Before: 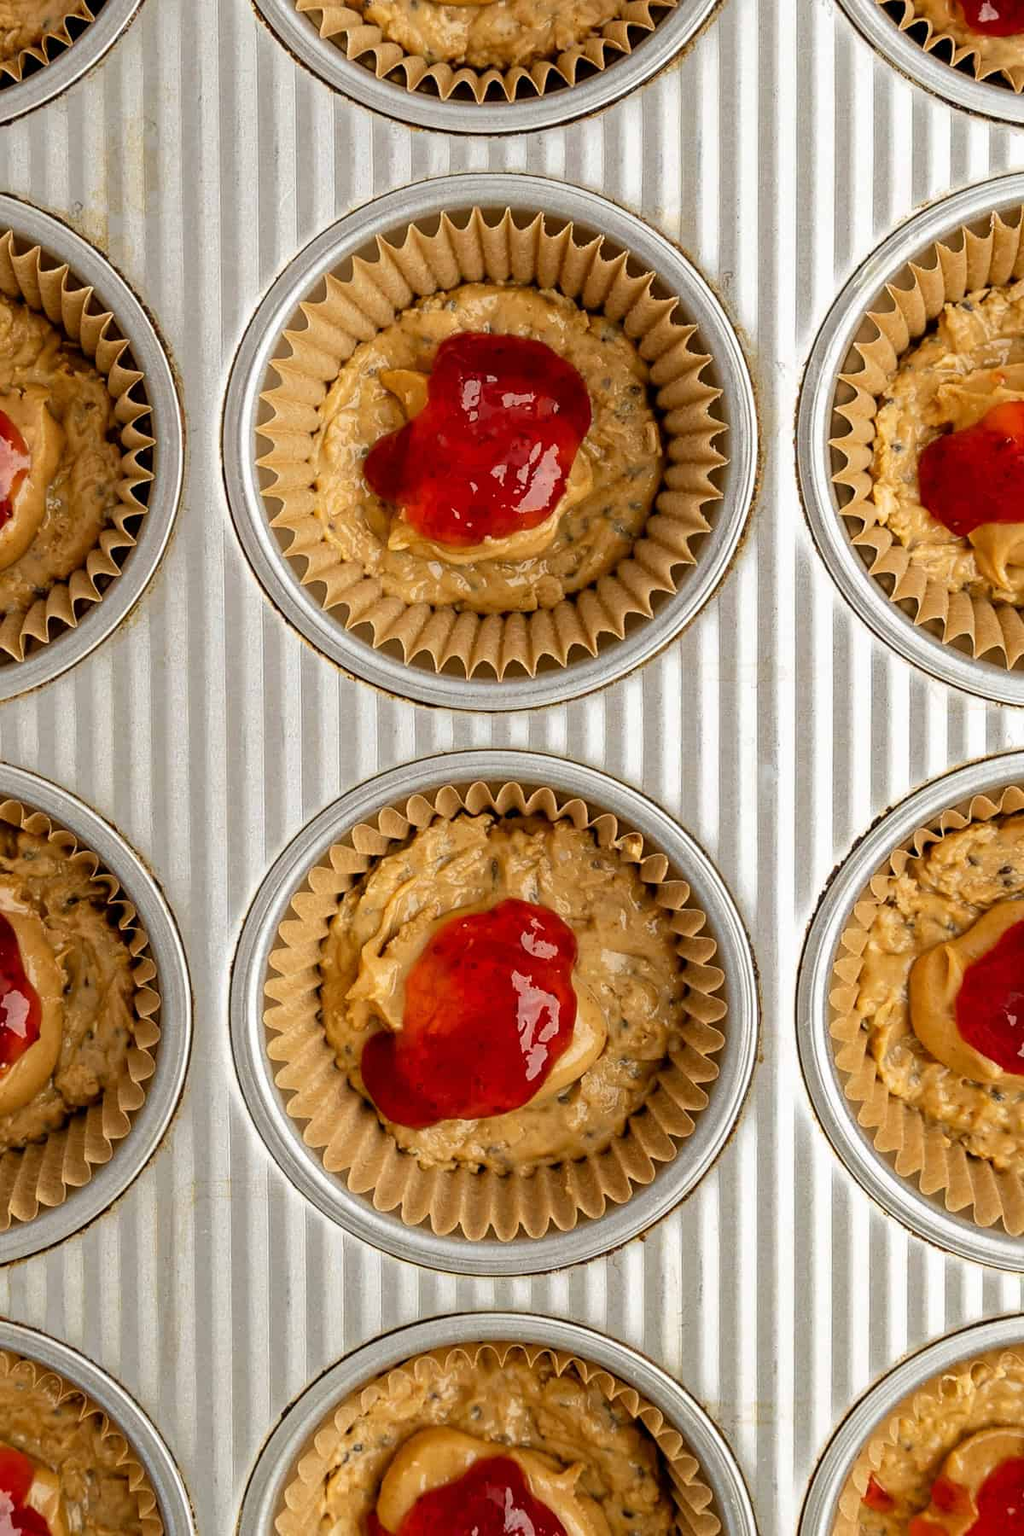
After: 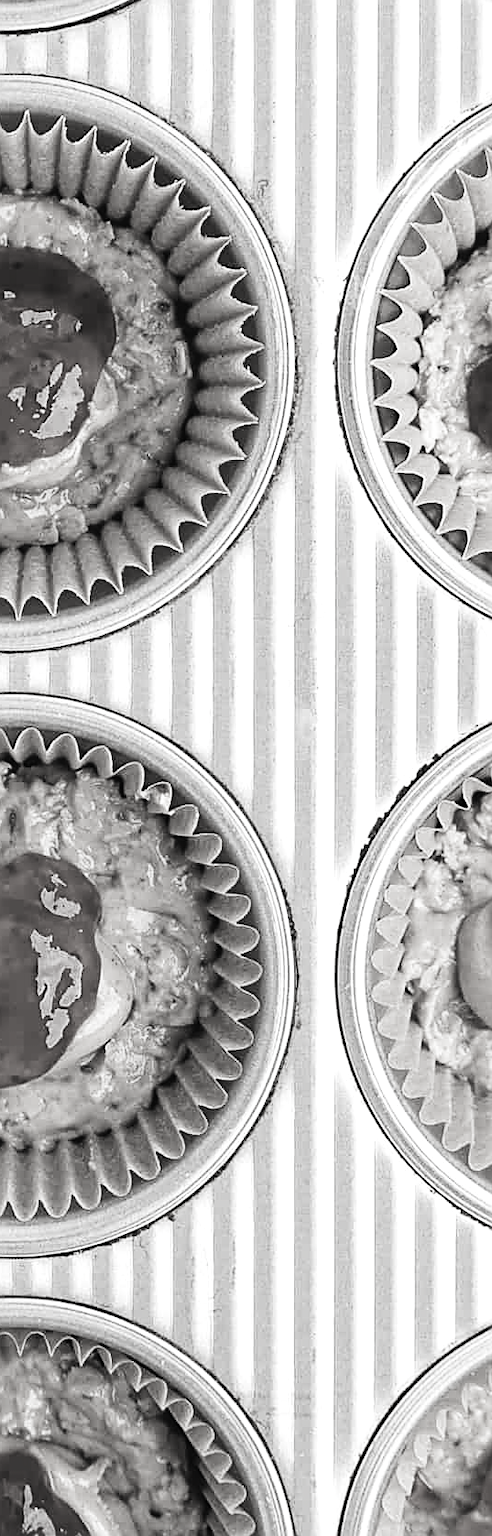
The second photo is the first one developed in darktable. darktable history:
local contrast: highlights 107%, shadows 97%, detail 119%, midtone range 0.2
crop: left 47.204%, top 6.78%, right 7.886%
exposure: black level correction -0.009, exposure 0.068 EV, compensate highlight preservation false
contrast brightness saturation: saturation -0.98
sharpen: on, module defaults
tone curve: curves: ch0 [(0, 0) (0.051, 0.021) (0.11, 0.069) (0.249, 0.235) (0.452, 0.526) (0.596, 0.713) (0.703, 0.83) (0.851, 0.938) (1, 1)]; ch1 [(0, 0) (0.1, 0.038) (0.318, 0.221) (0.413, 0.325) (0.443, 0.412) (0.483, 0.474) (0.503, 0.501) (0.516, 0.517) (0.548, 0.568) (0.569, 0.599) (0.594, 0.634) (0.666, 0.701) (1, 1)]; ch2 [(0, 0) (0.453, 0.435) (0.479, 0.476) (0.504, 0.5) (0.529, 0.537) (0.556, 0.583) (0.584, 0.618) (0.824, 0.815) (1, 1)], preserve colors none
tone equalizer: edges refinement/feathering 500, mask exposure compensation -1.57 EV, preserve details no
